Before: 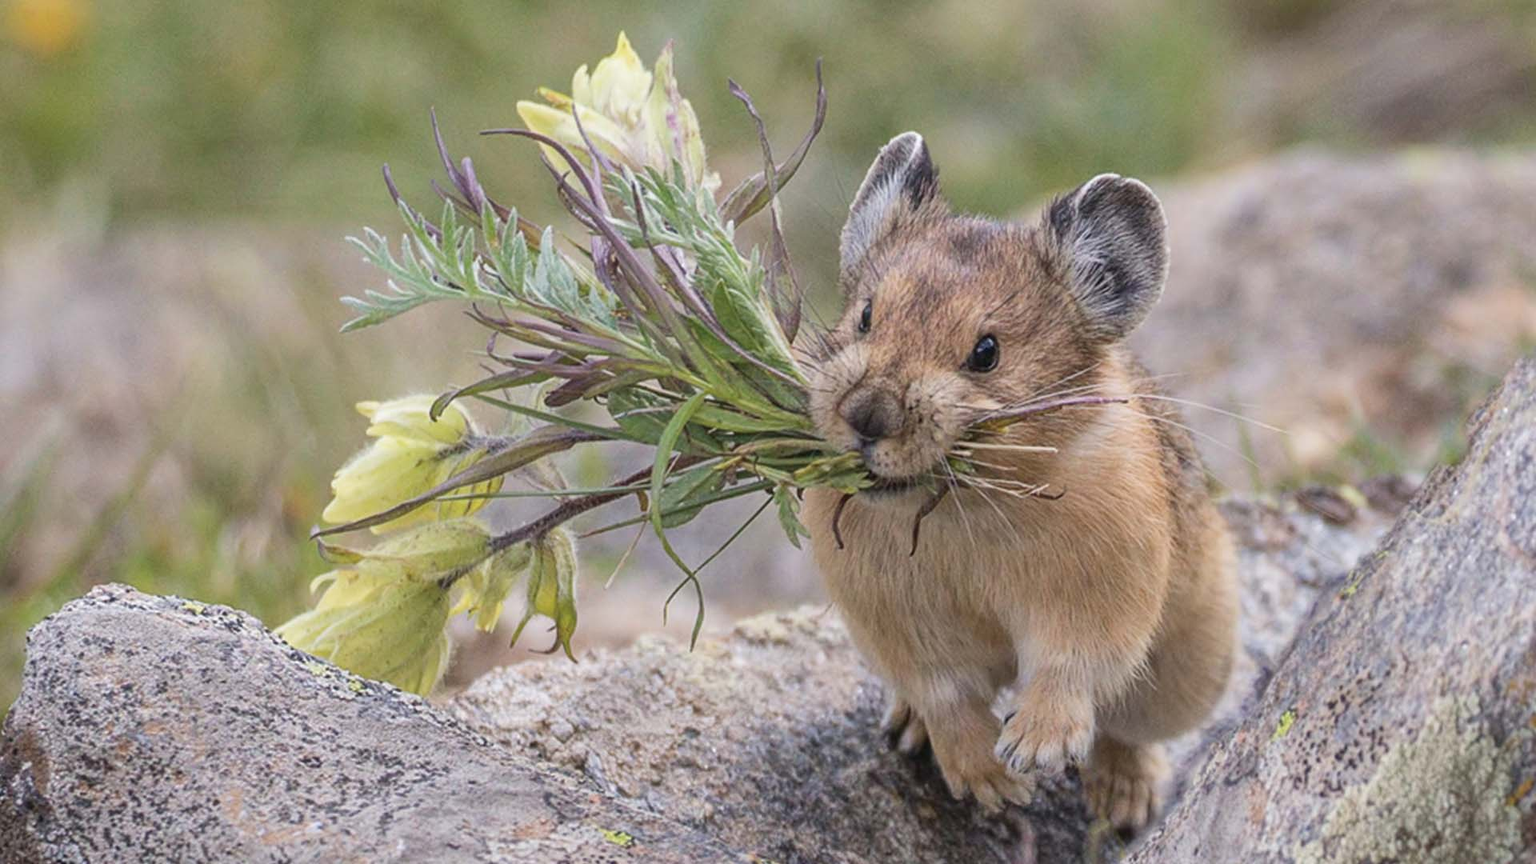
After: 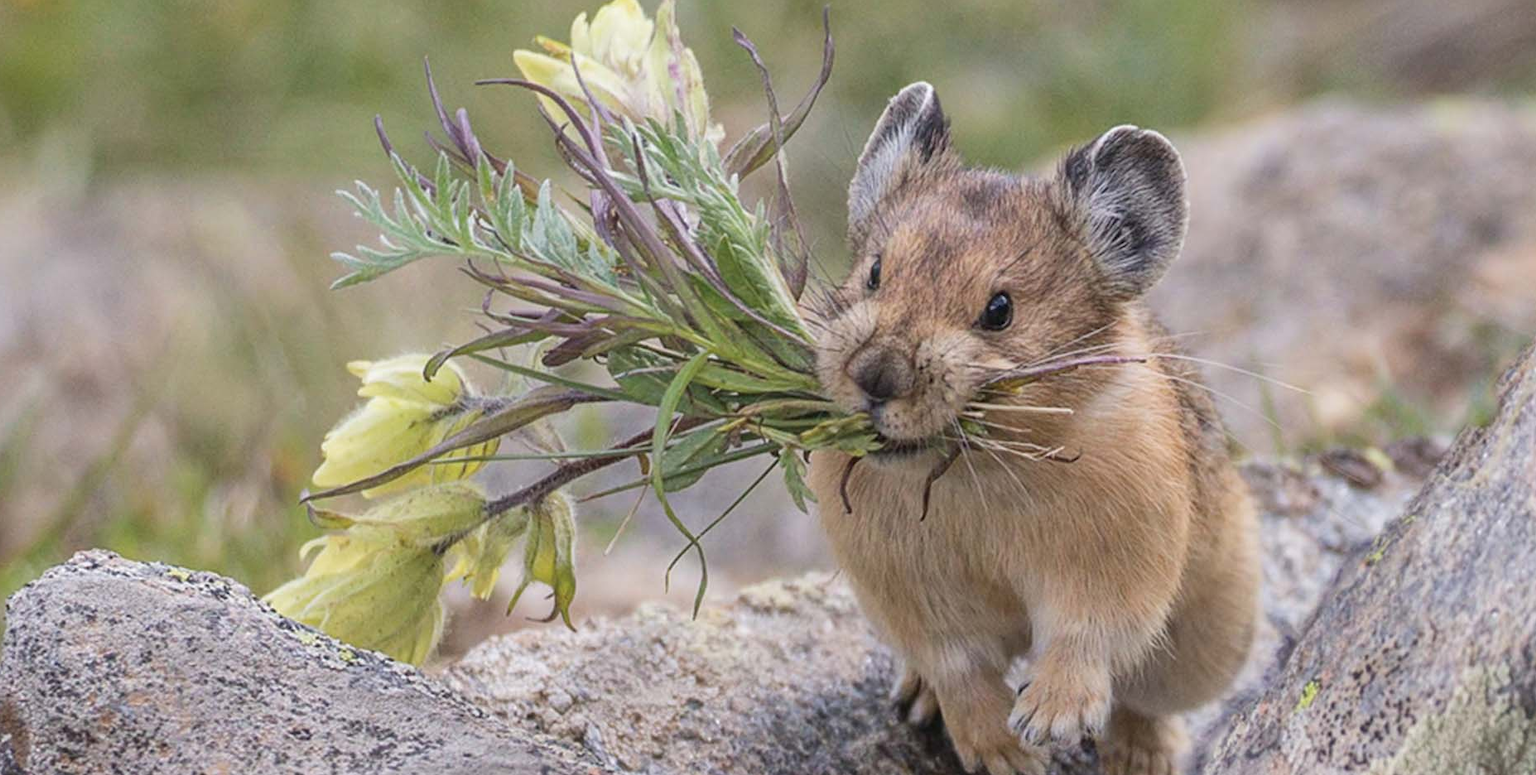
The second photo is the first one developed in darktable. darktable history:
crop: left 1.362%, top 6.166%, right 1.684%, bottom 7.134%
